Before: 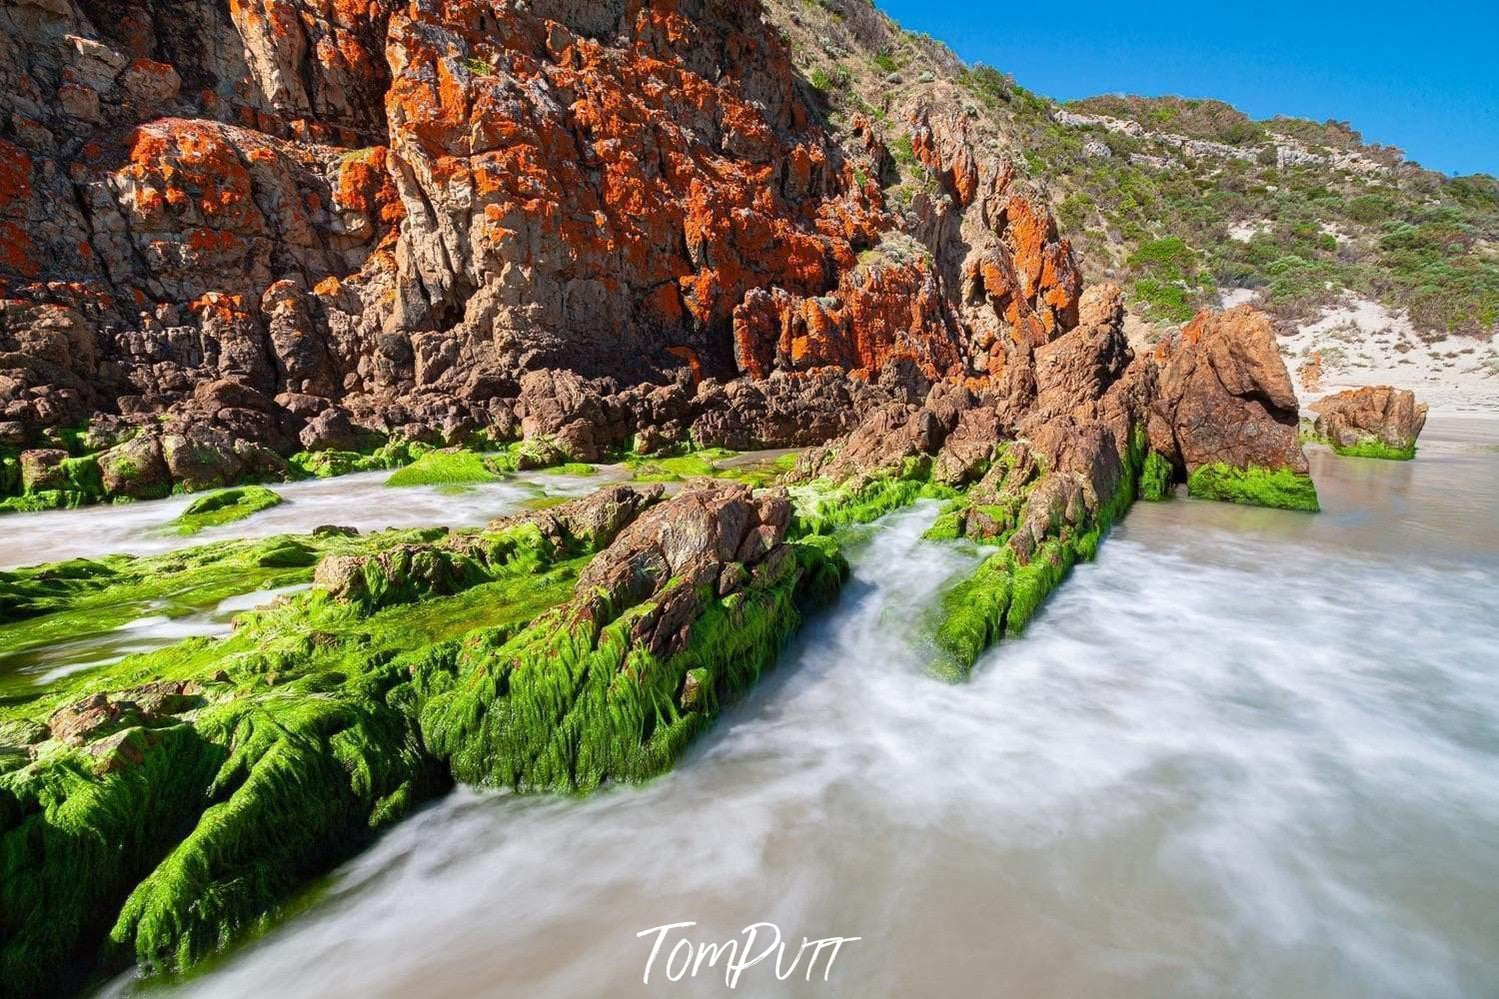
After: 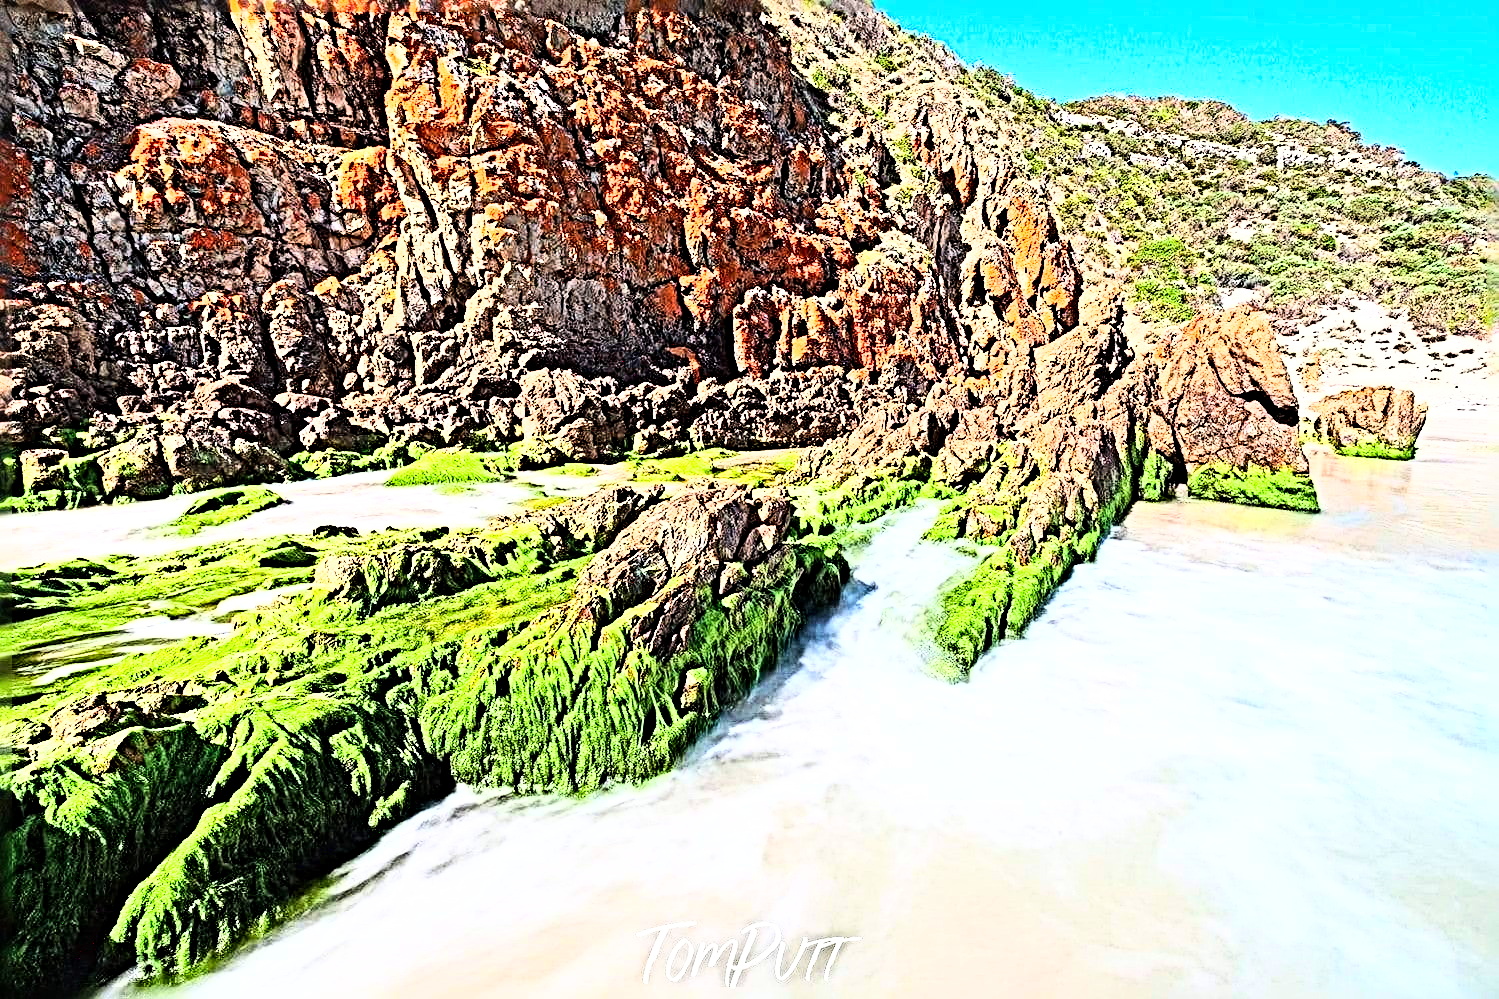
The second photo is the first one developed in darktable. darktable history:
exposure: exposure 0.611 EV, compensate exposure bias true, compensate highlight preservation false
base curve: curves: ch0 [(0, 0) (0.007, 0.004) (0.027, 0.03) (0.046, 0.07) (0.207, 0.54) (0.442, 0.872) (0.673, 0.972) (1, 1)]
sharpen: radius 6.298, amount 1.782, threshold 0.248
